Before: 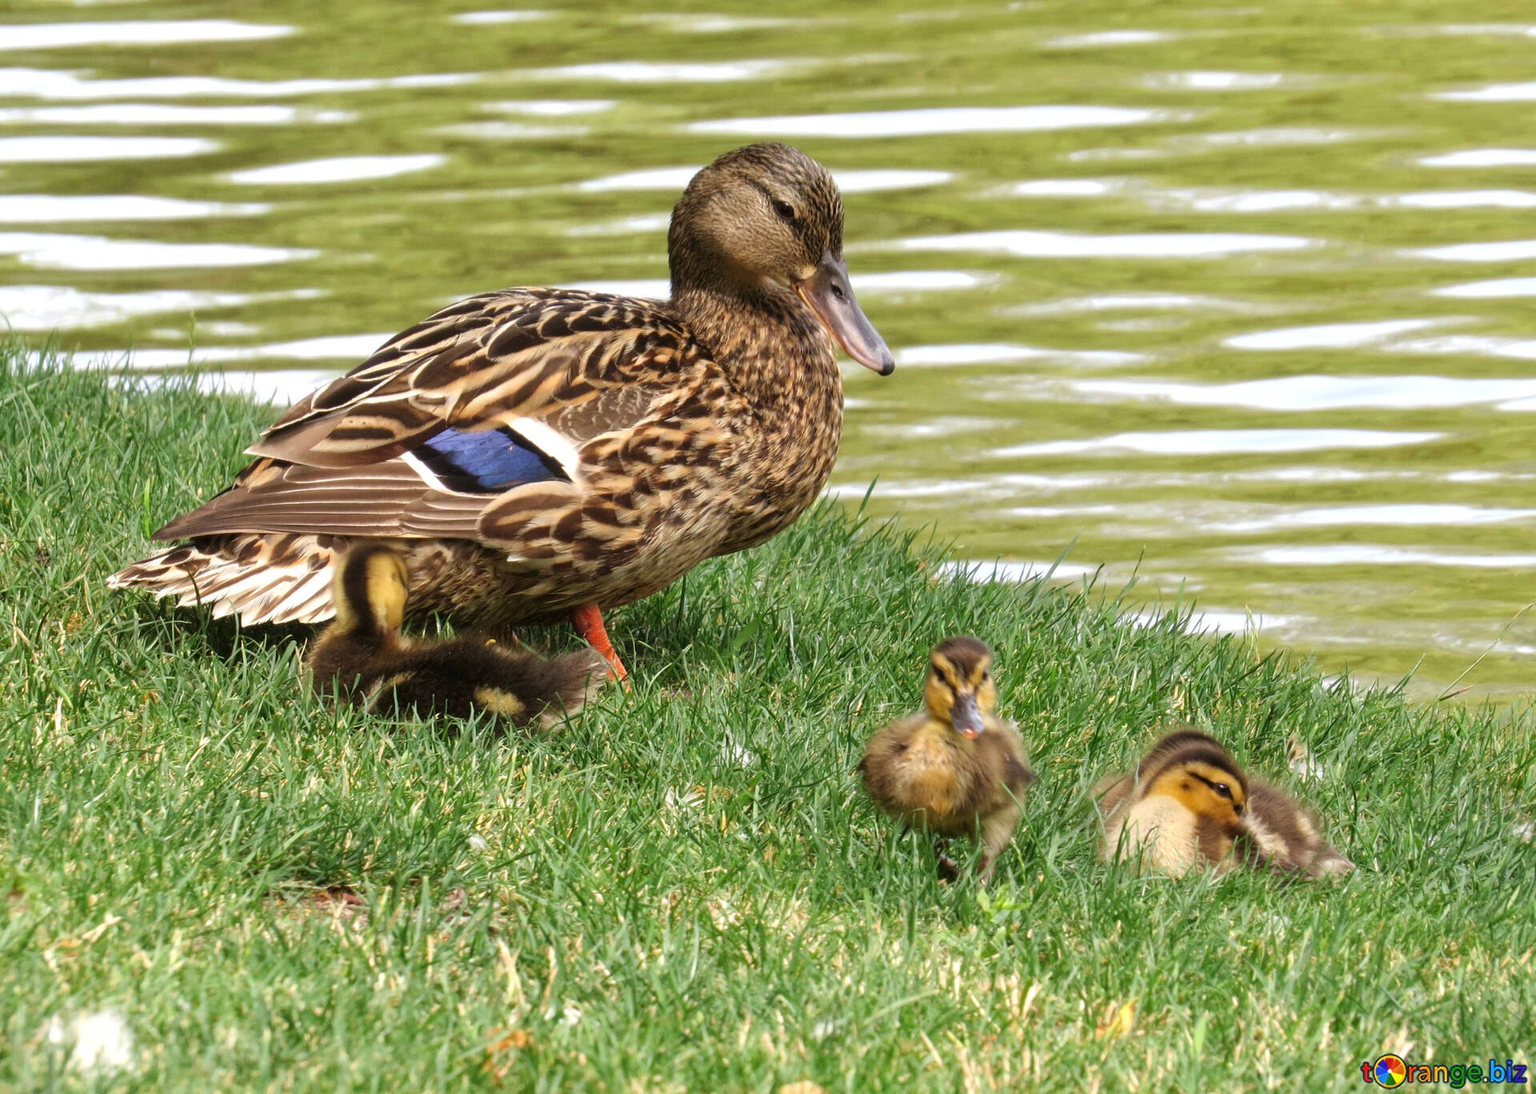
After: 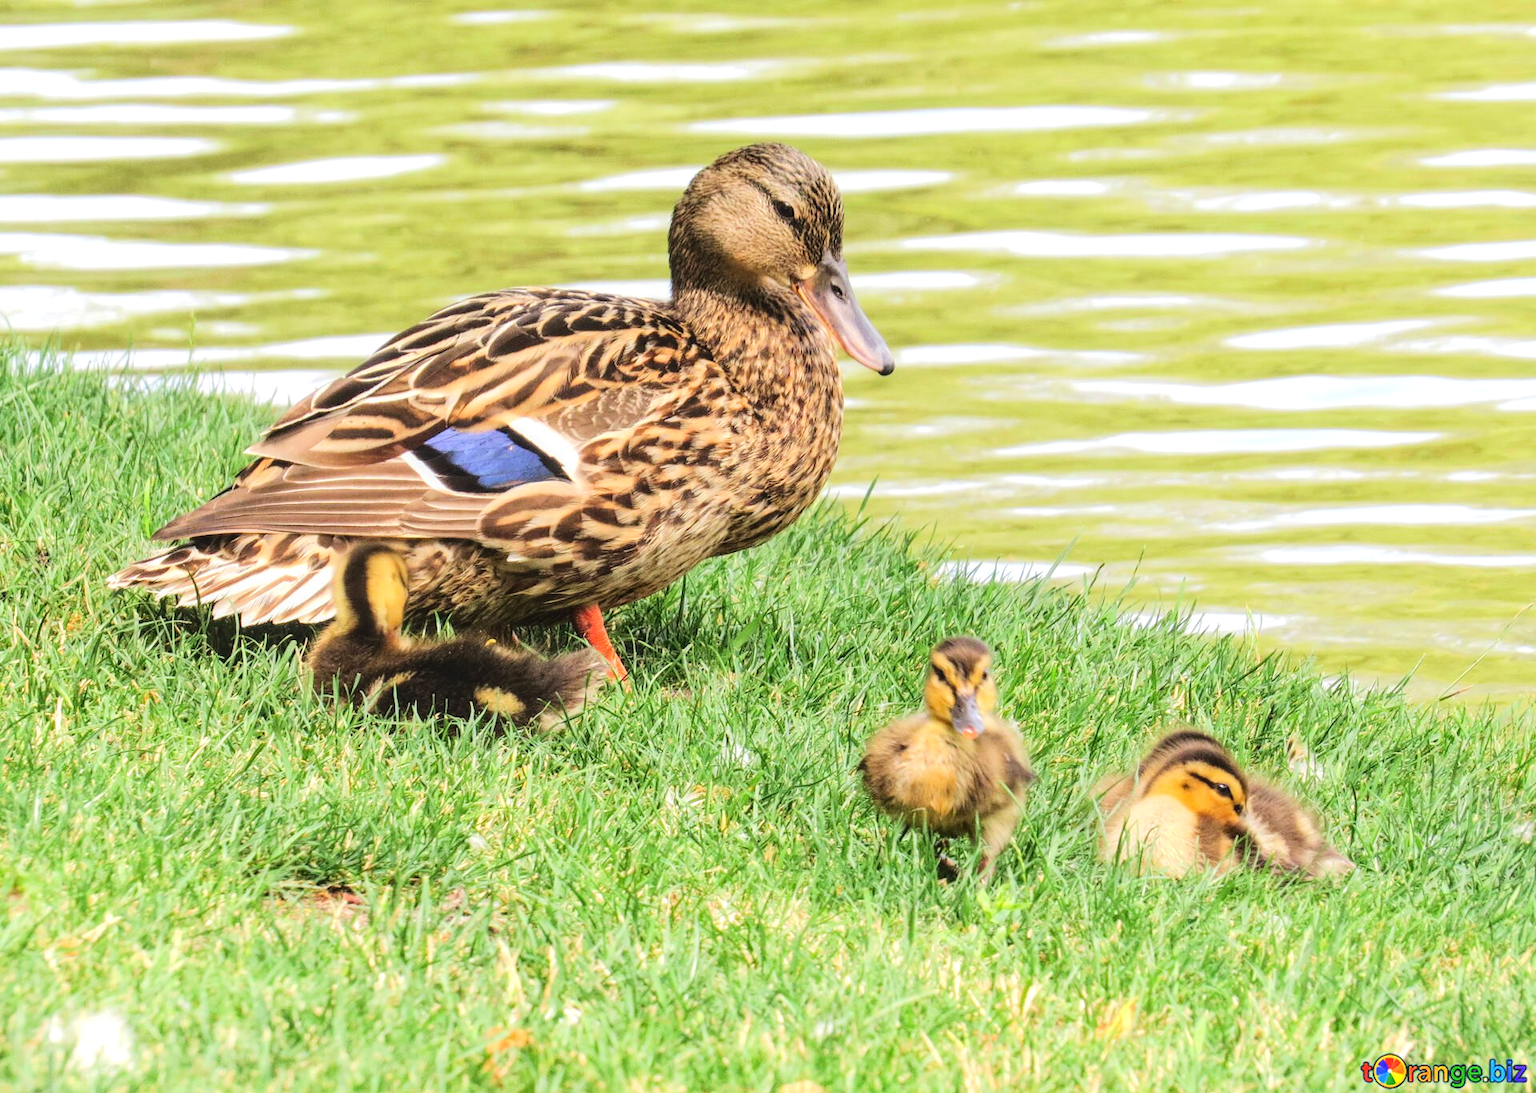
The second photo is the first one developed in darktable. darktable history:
color correction: highlights b* -0.045
local contrast: detail 110%
tone equalizer: -7 EV 0.159 EV, -6 EV 0.561 EV, -5 EV 1.18 EV, -4 EV 1.29 EV, -3 EV 1.16 EV, -2 EV 0.6 EV, -1 EV 0.154 EV, edges refinement/feathering 500, mask exposure compensation -1.57 EV, preserve details no
